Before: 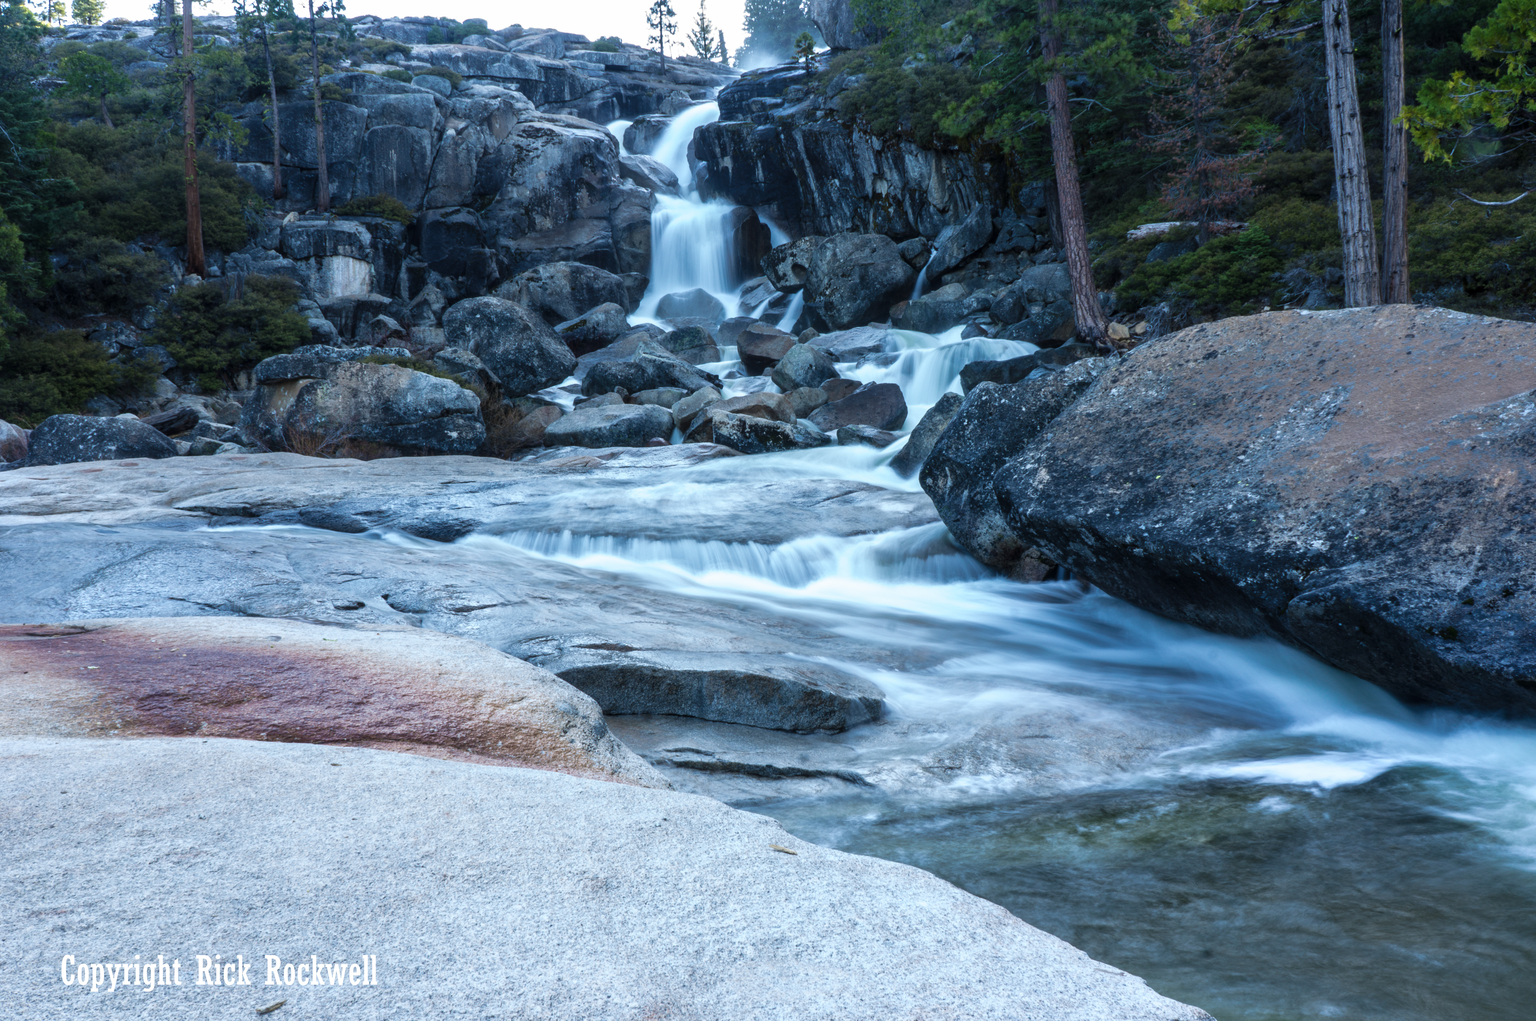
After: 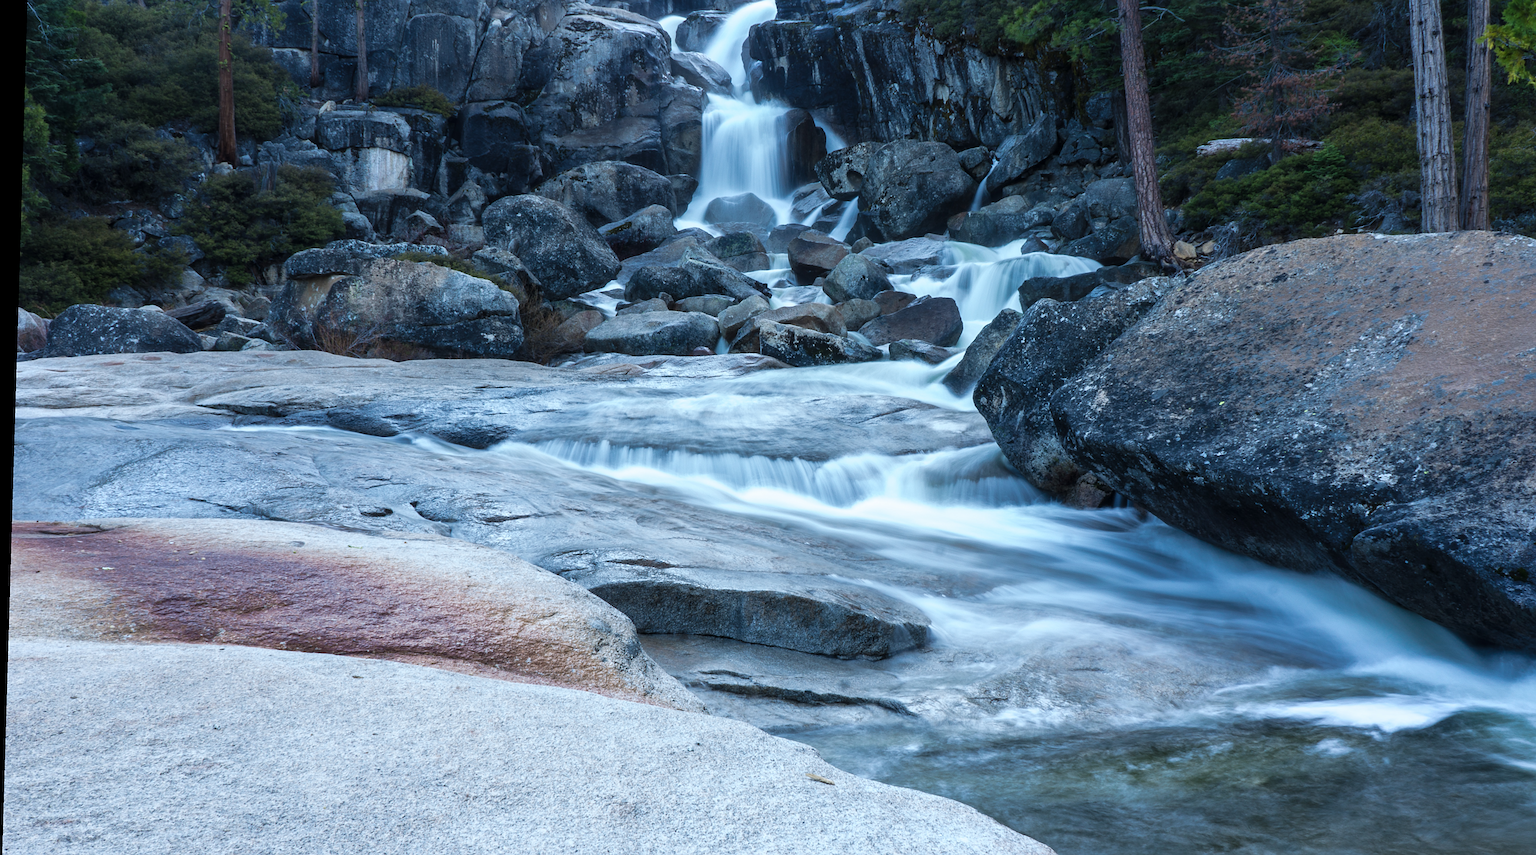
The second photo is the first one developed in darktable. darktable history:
rotate and perspective: rotation 1.72°, automatic cropping off
crop and rotate: angle 0.03°, top 11.643%, right 5.651%, bottom 11.189%
sharpen: on, module defaults
